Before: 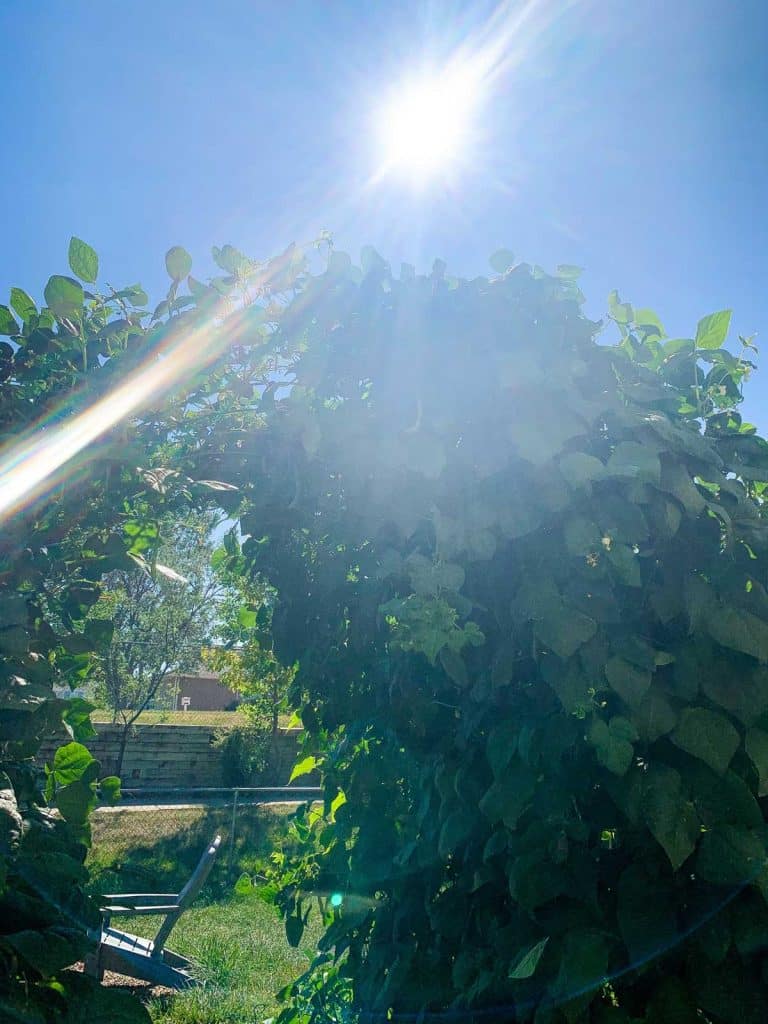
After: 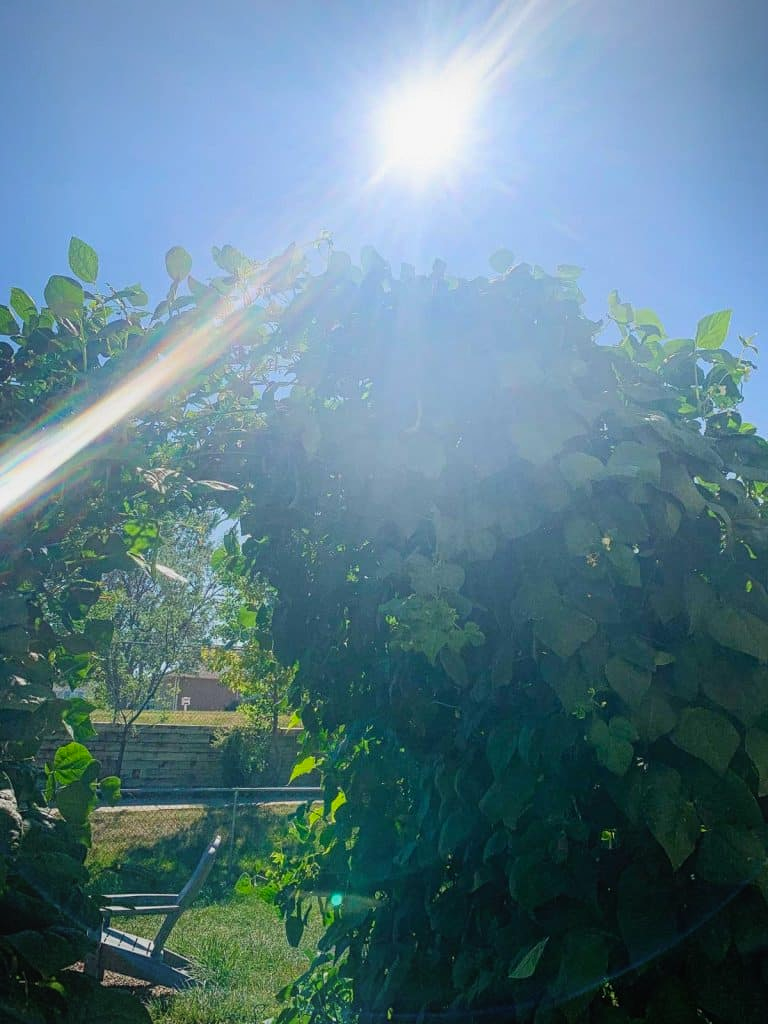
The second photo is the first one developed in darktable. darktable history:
vignetting: fall-off radius 81.94%
contrast equalizer: y [[0.439, 0.44, 0.442, 0.457, 0.493, 0.498], [0.5 ×6], [0.5 ×6], [0 ×6], [0 ×6]]
